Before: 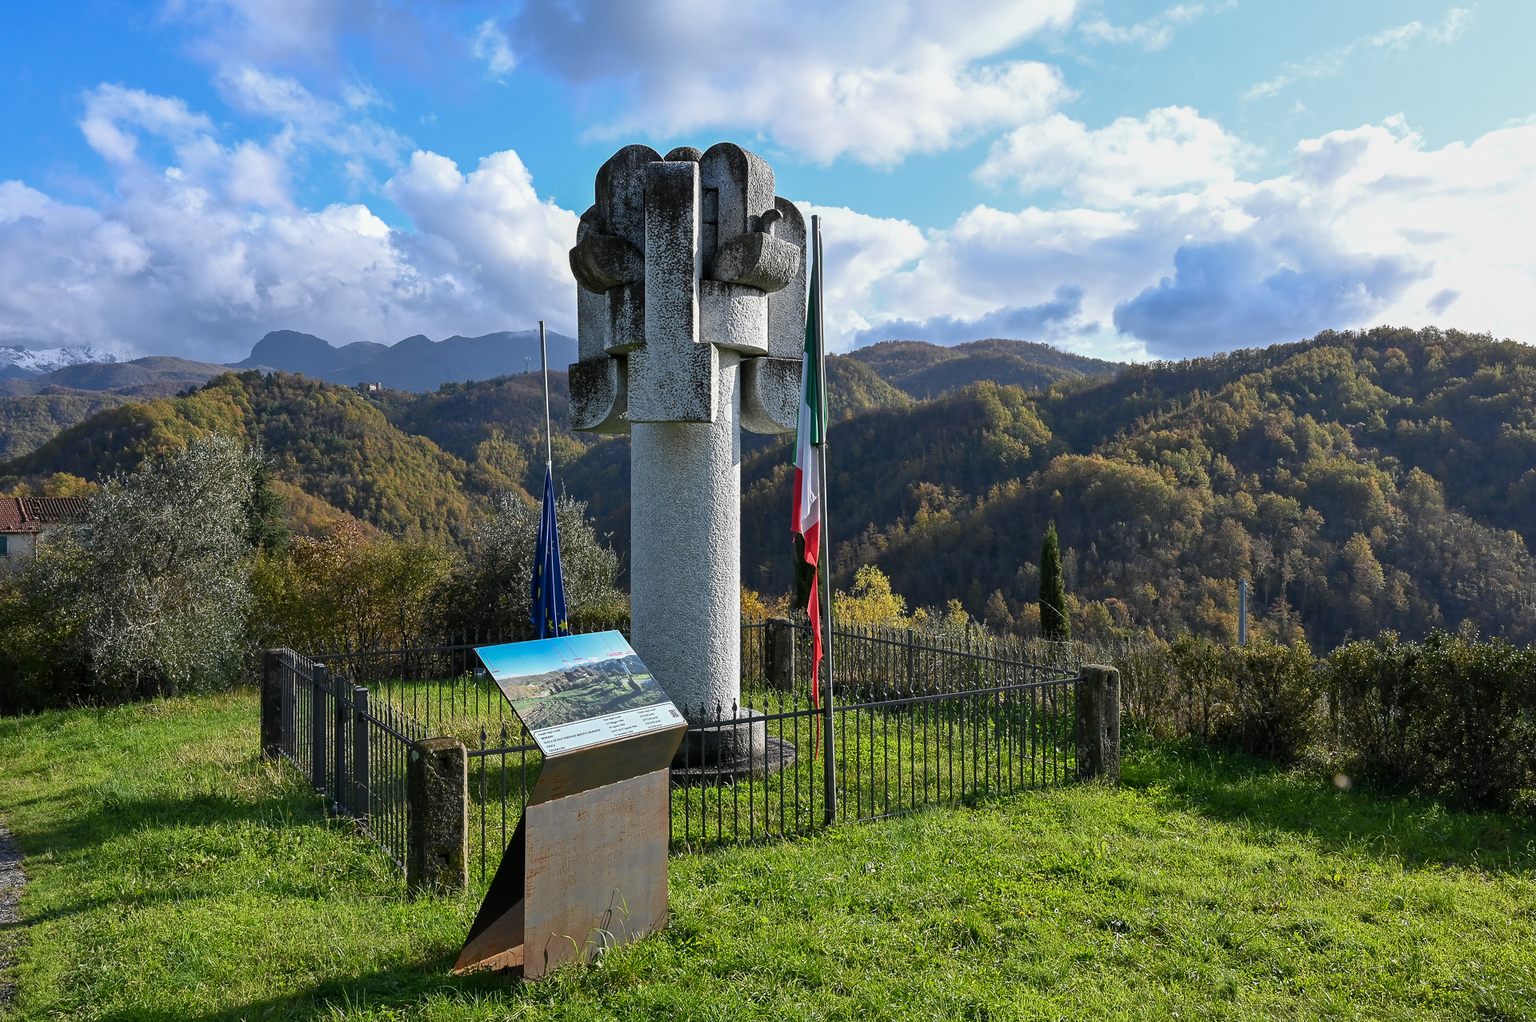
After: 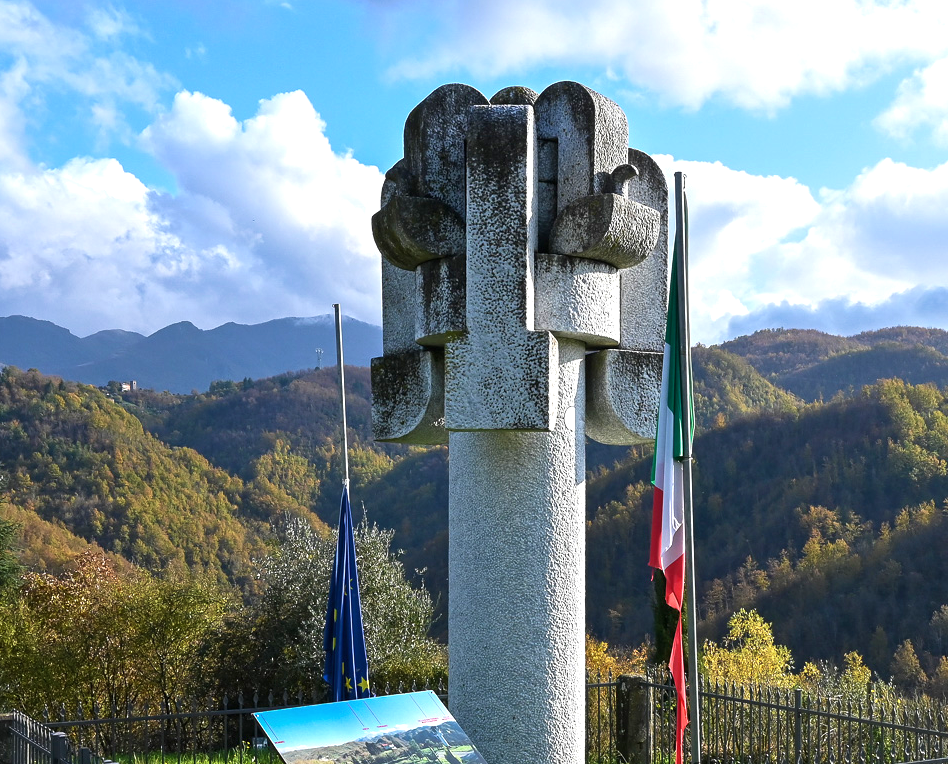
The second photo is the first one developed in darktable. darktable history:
exposure: black level correction 0, exposure 0.498 EV, compensate highlight preservation false
crop: left 17.74%, top 7.669%, right 32.843%, bottom 32.495%
color calibration: illuminant same as pipeline (D50), adaptation XYZ, x 0.345, y 0.358, temperature 5008.02 K
velvia: strength 28.31%
